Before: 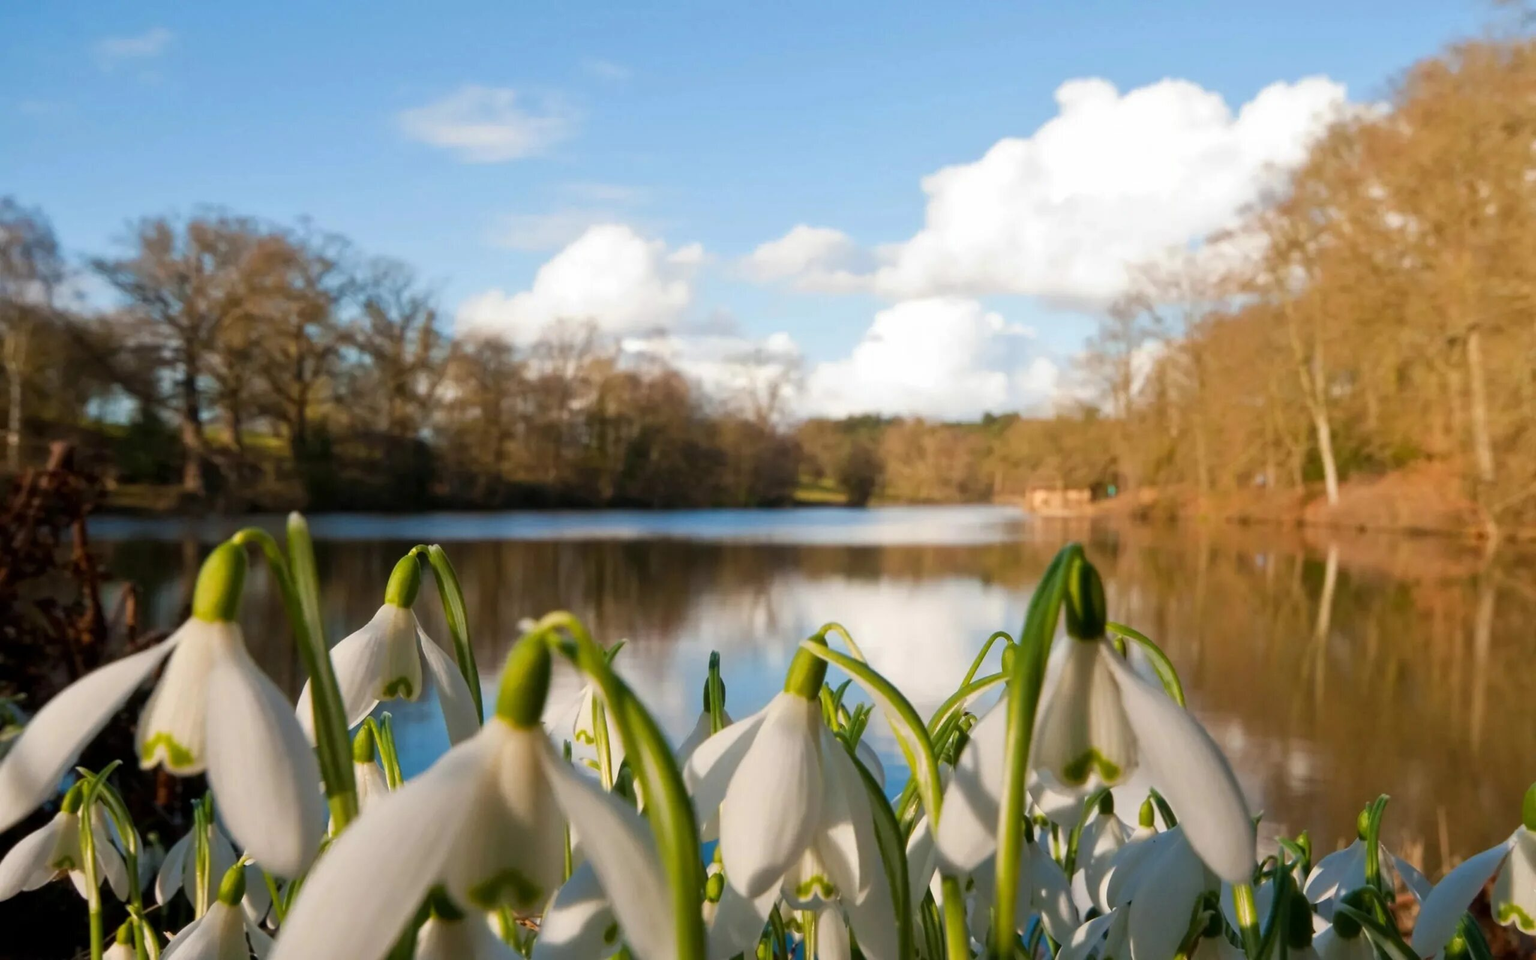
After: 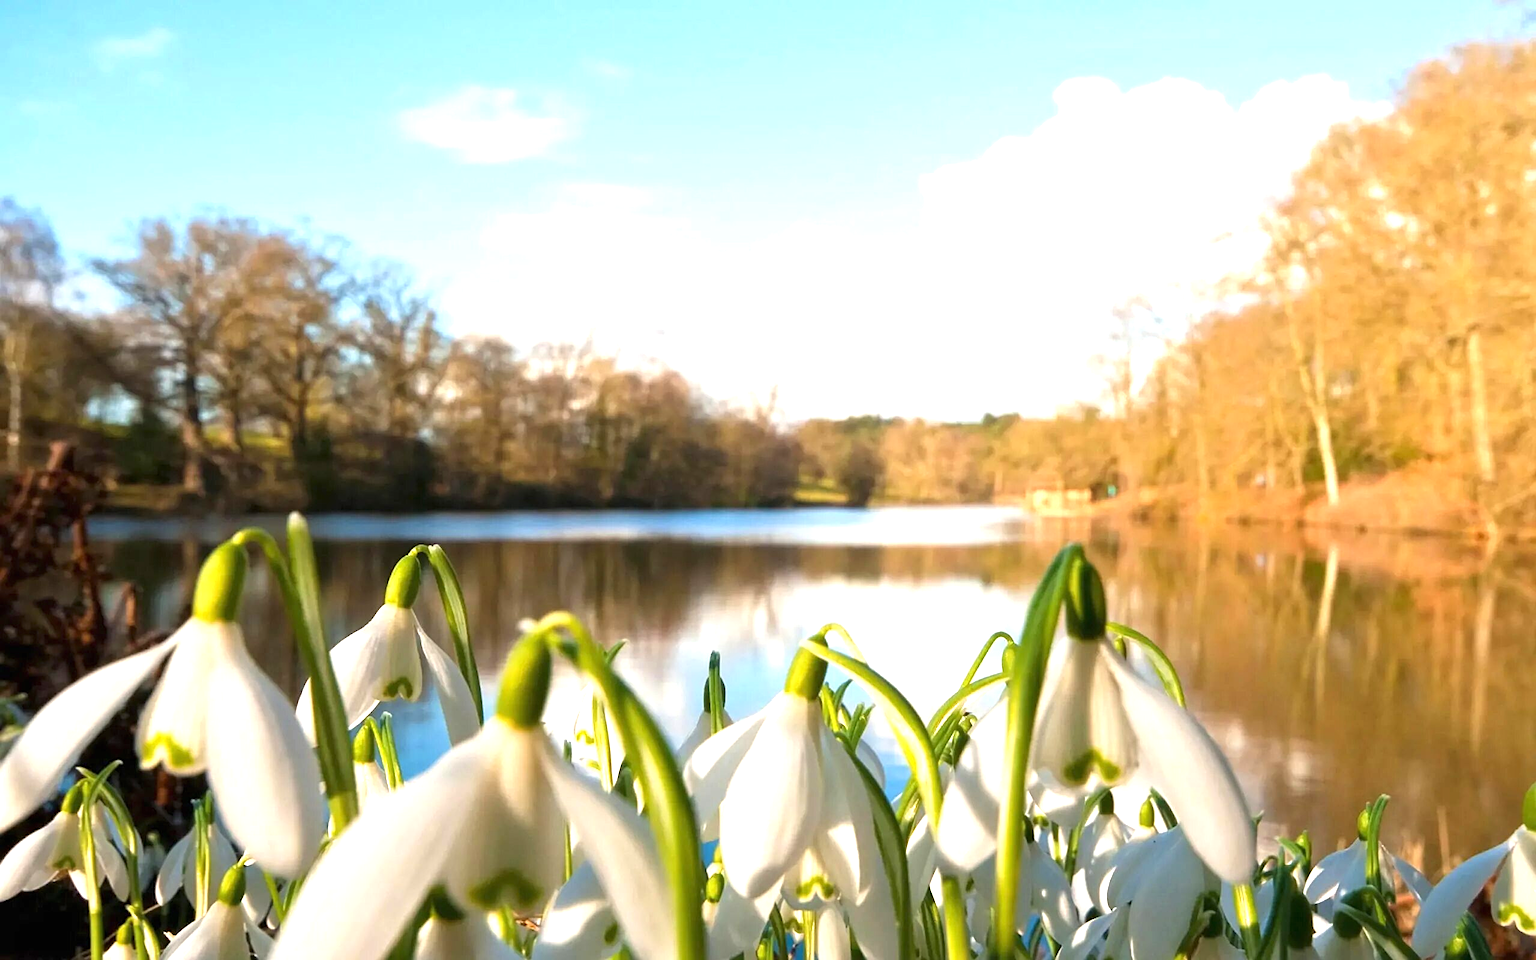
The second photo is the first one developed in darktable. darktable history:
exposure: black level correction 0, exposure 1.199 EV, compensate highlight preservation false
sharpen: on, module defaults
